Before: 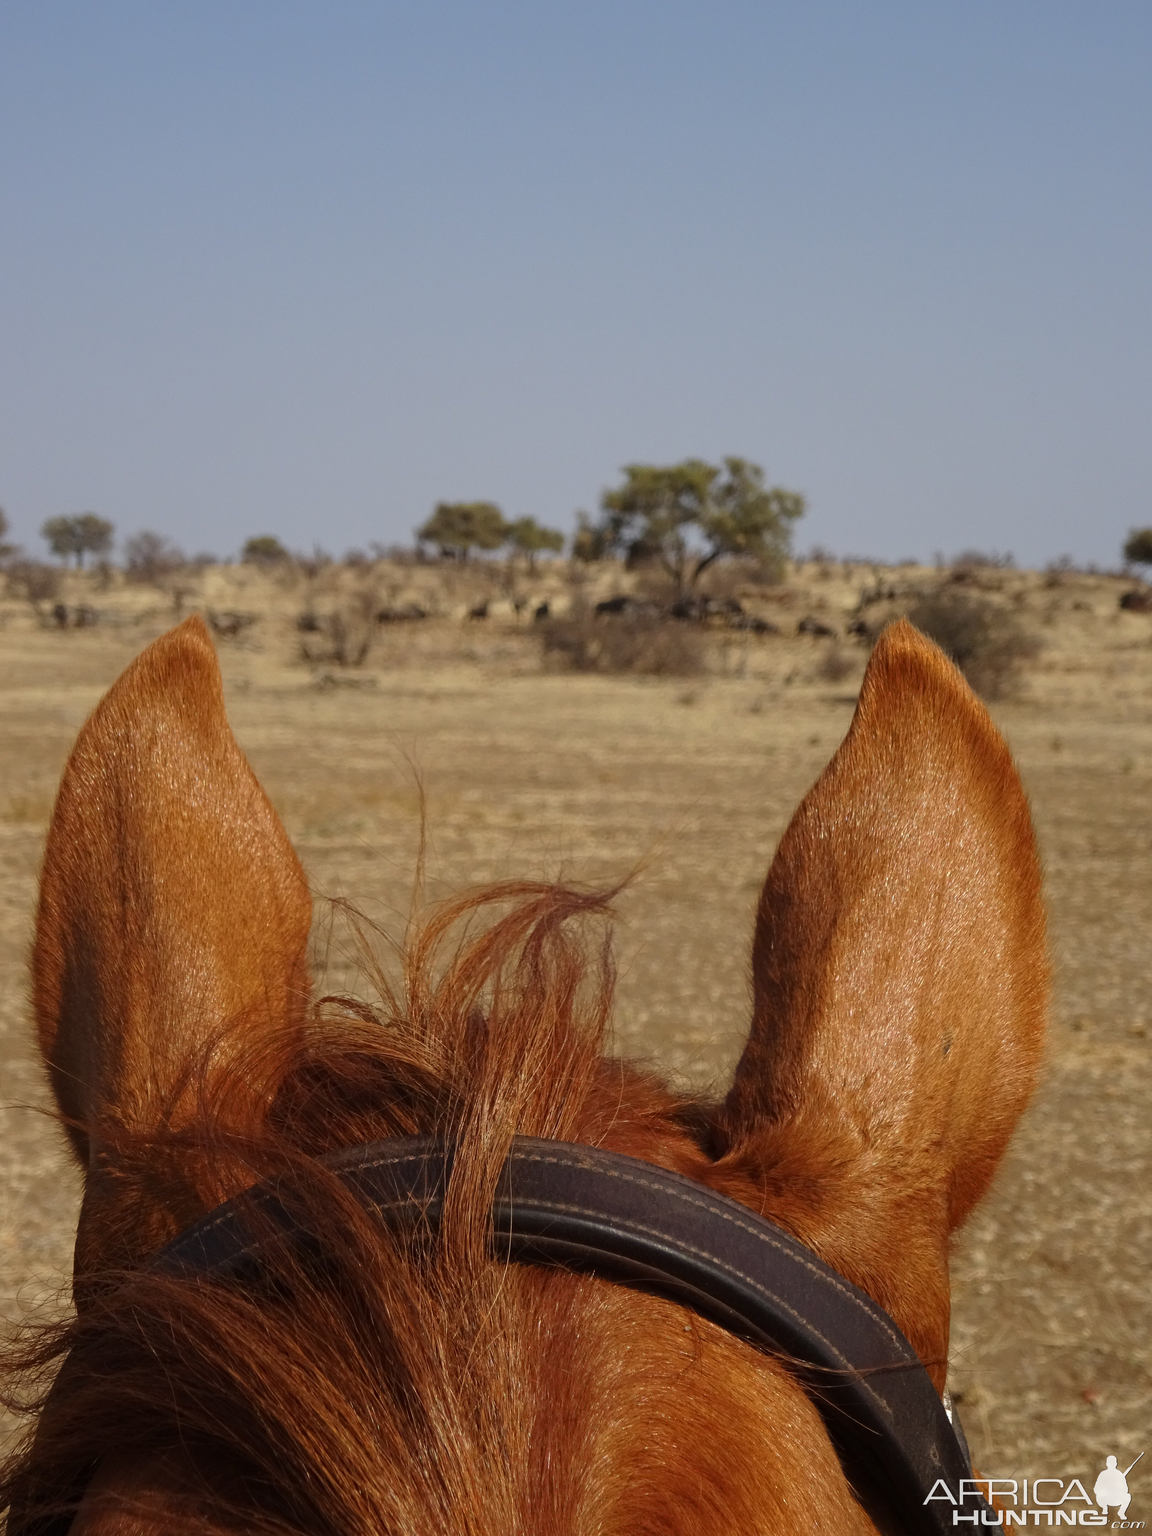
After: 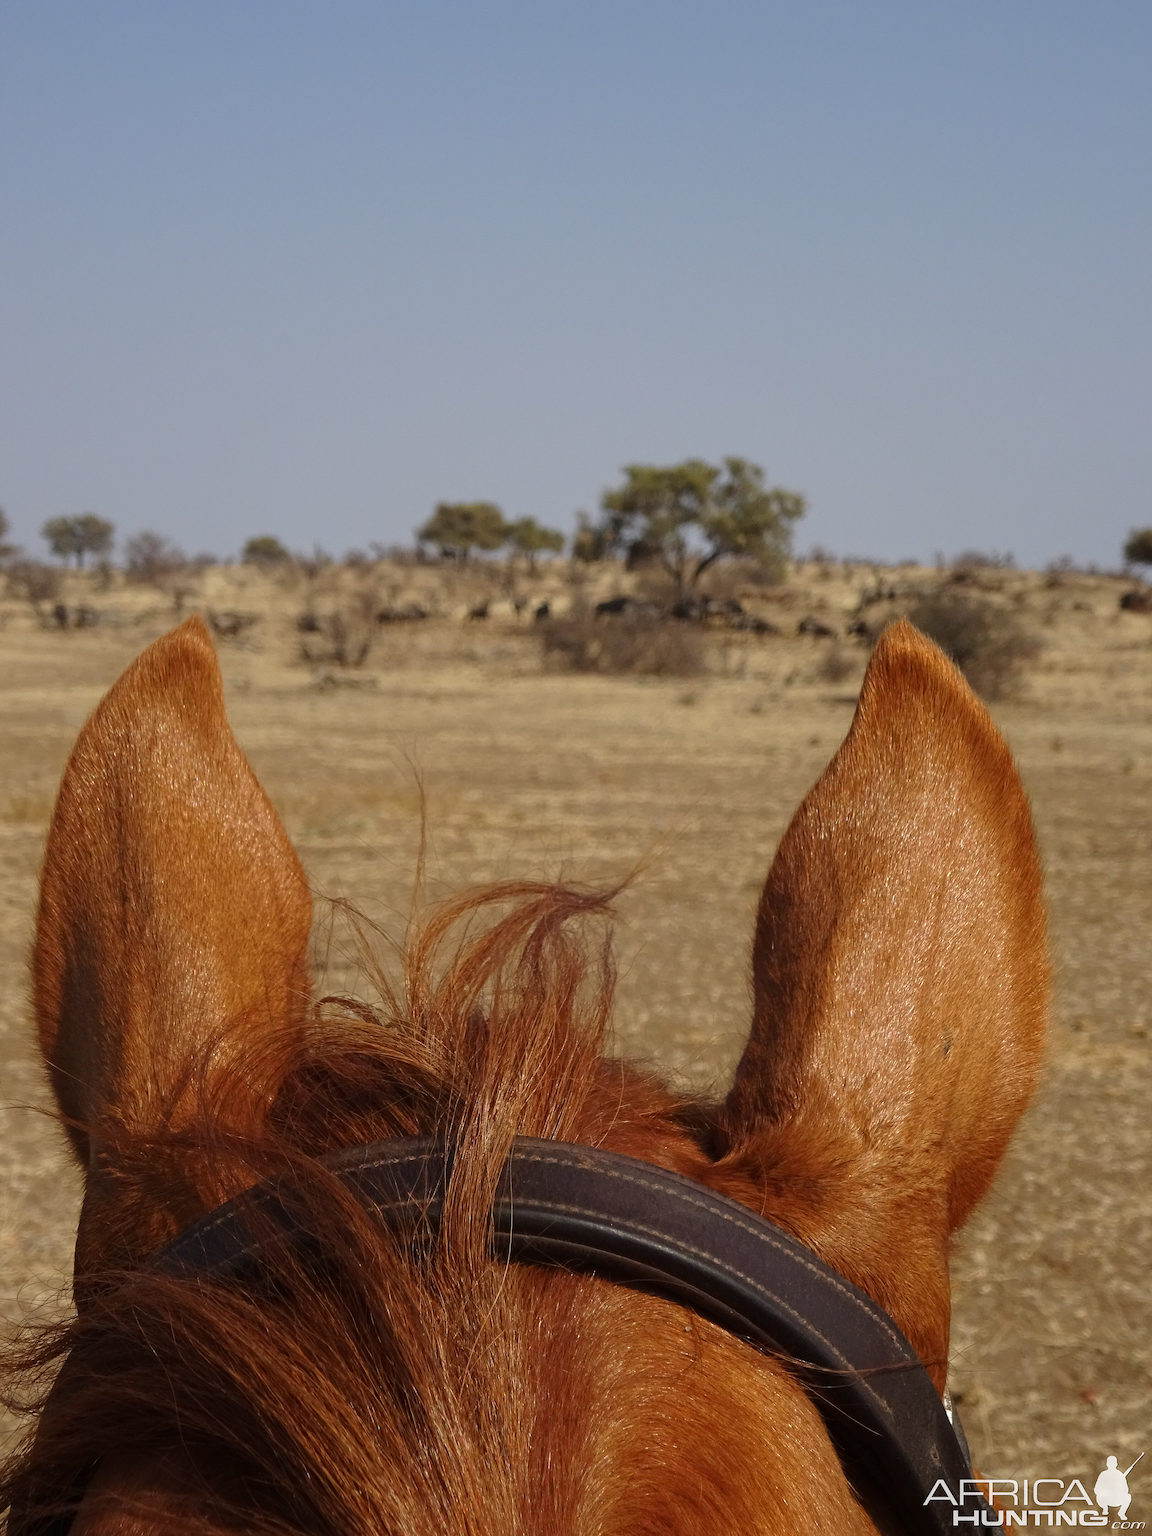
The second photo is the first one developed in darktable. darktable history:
sharpen: radius 1.432, amount 0.405, threshold 1.268
